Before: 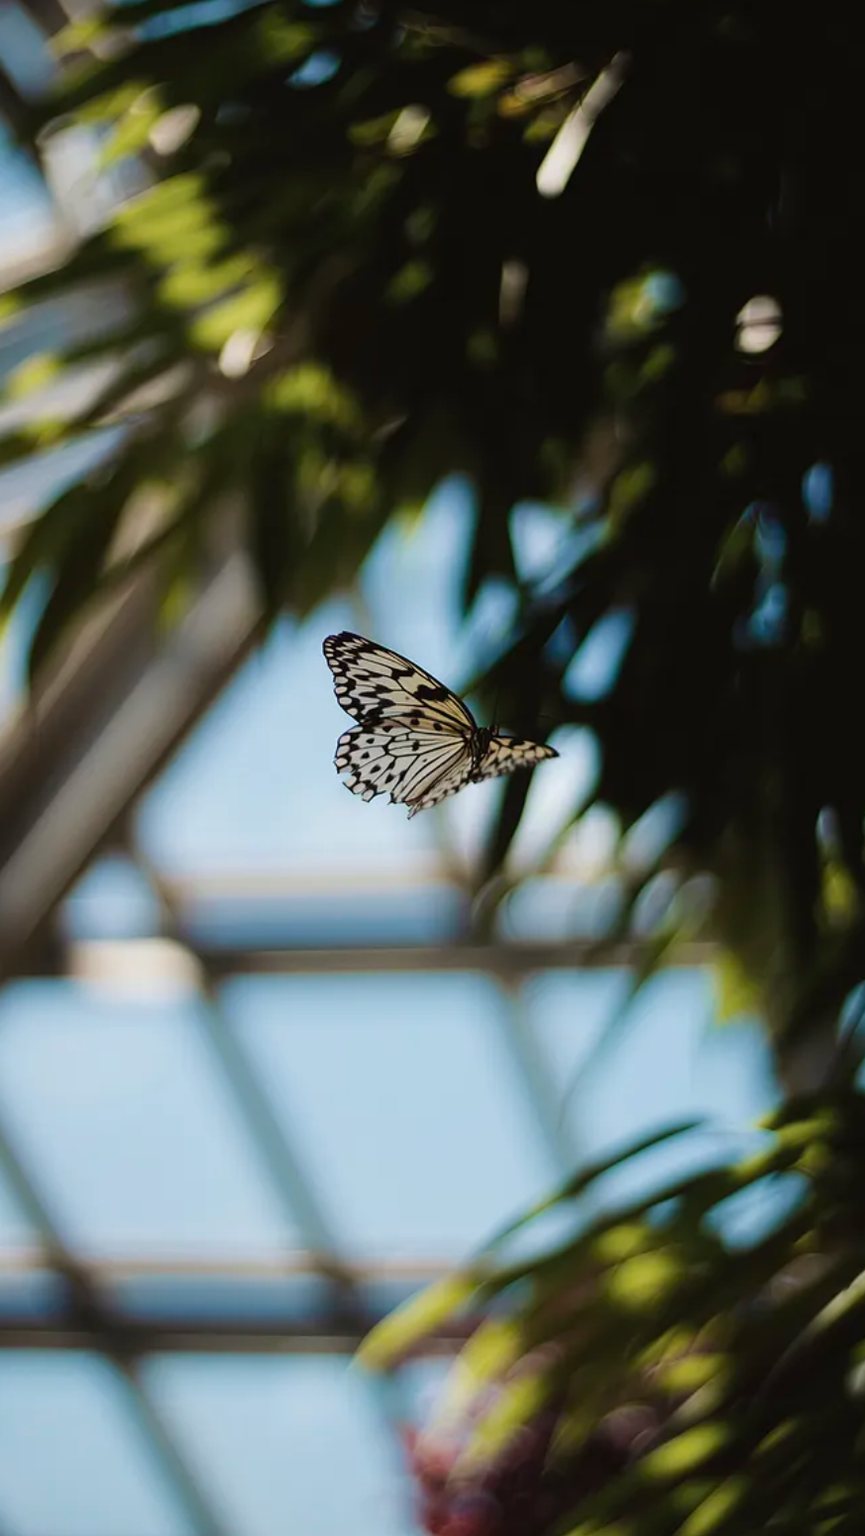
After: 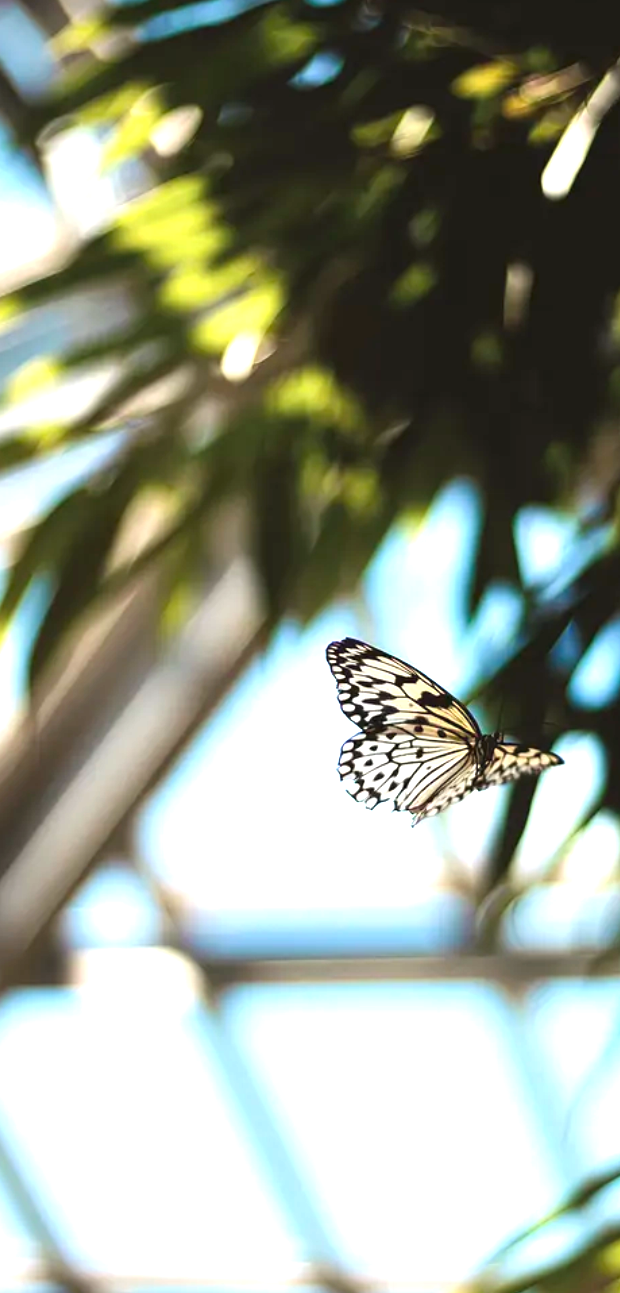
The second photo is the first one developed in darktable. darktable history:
exposure: black level correction 0, exposure 1.45 EV, compensate exposure bias true, compensate highlight preservation false
crop: right 28.885%, bottom 16.626%
